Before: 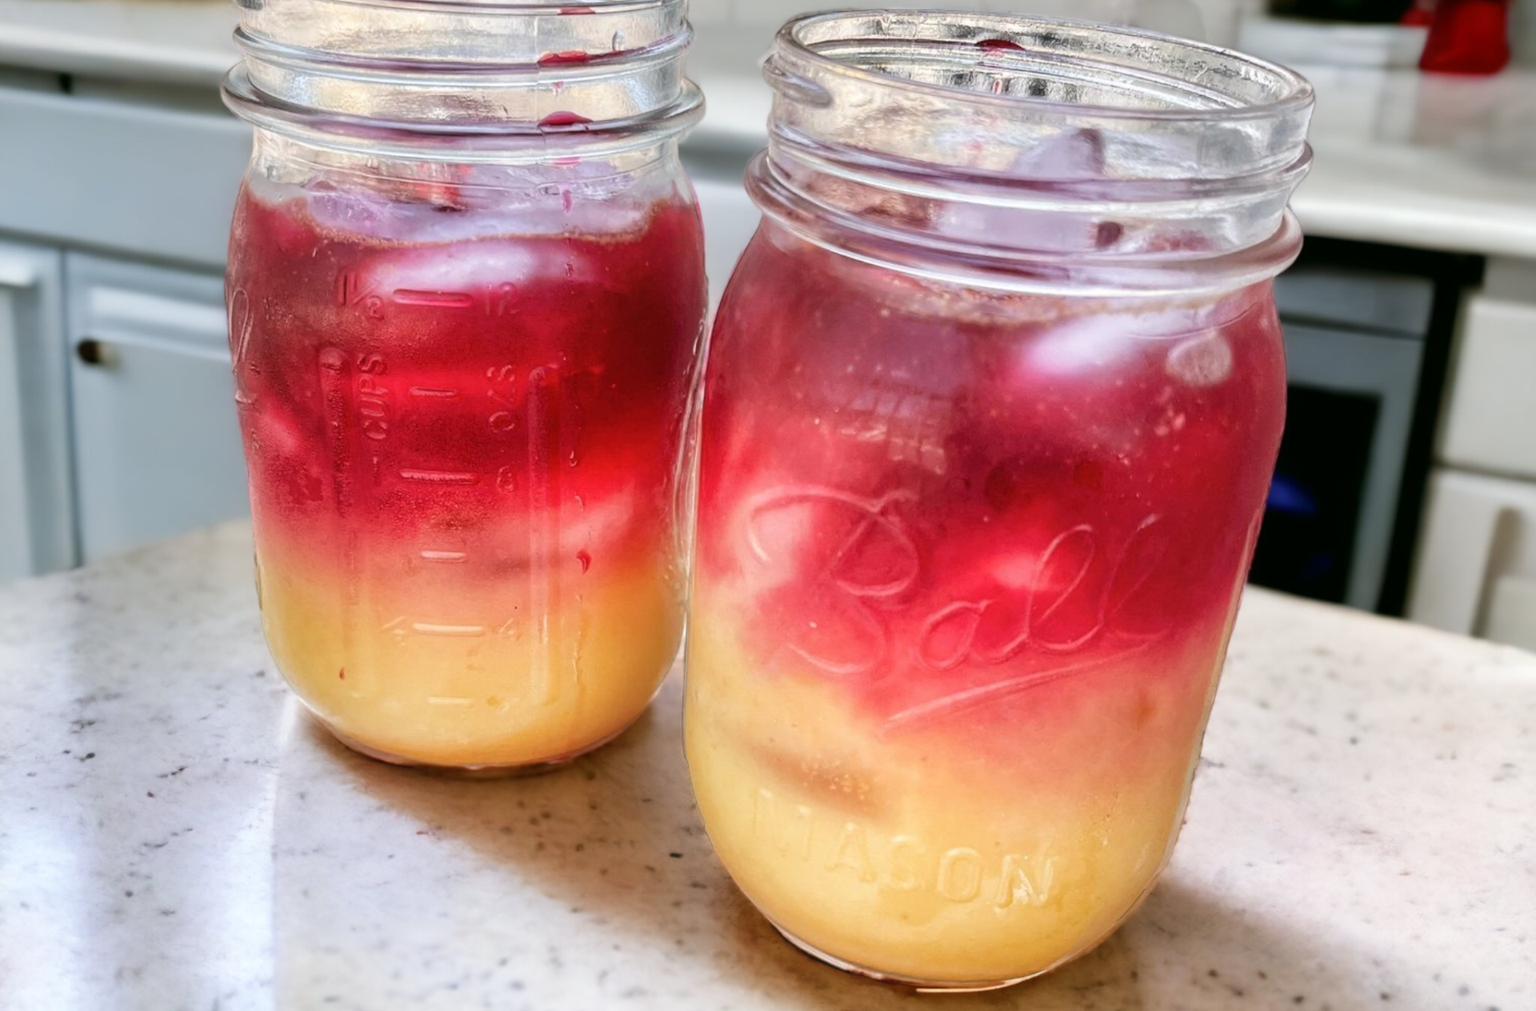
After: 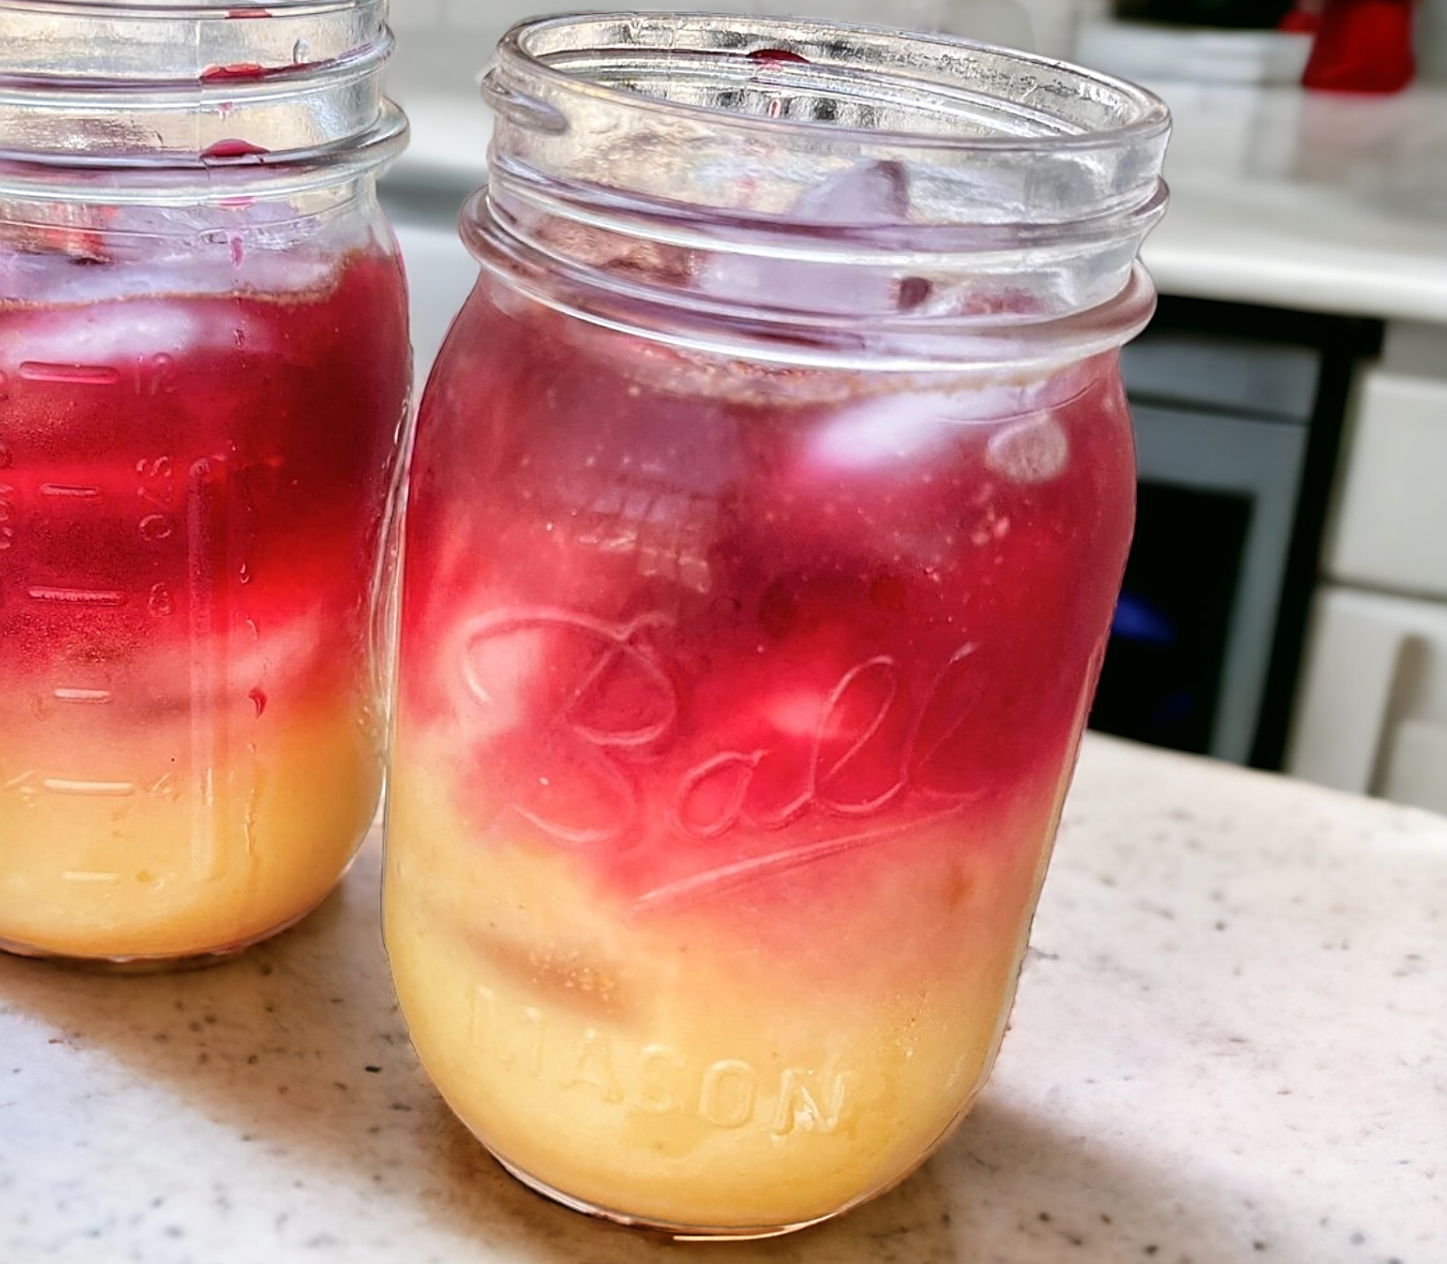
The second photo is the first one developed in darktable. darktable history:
tone equalizer: on, module defaults
sharpen: amount 0.55
crop and rotate: left 24.6%
